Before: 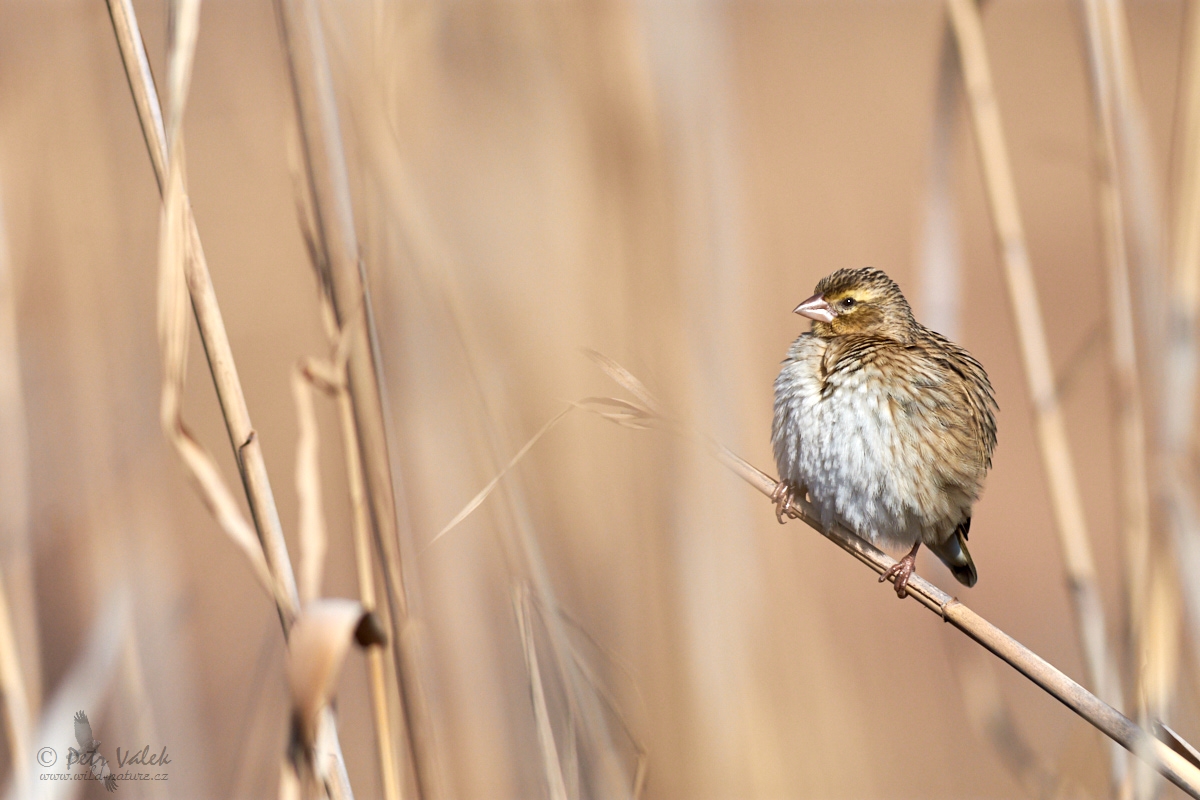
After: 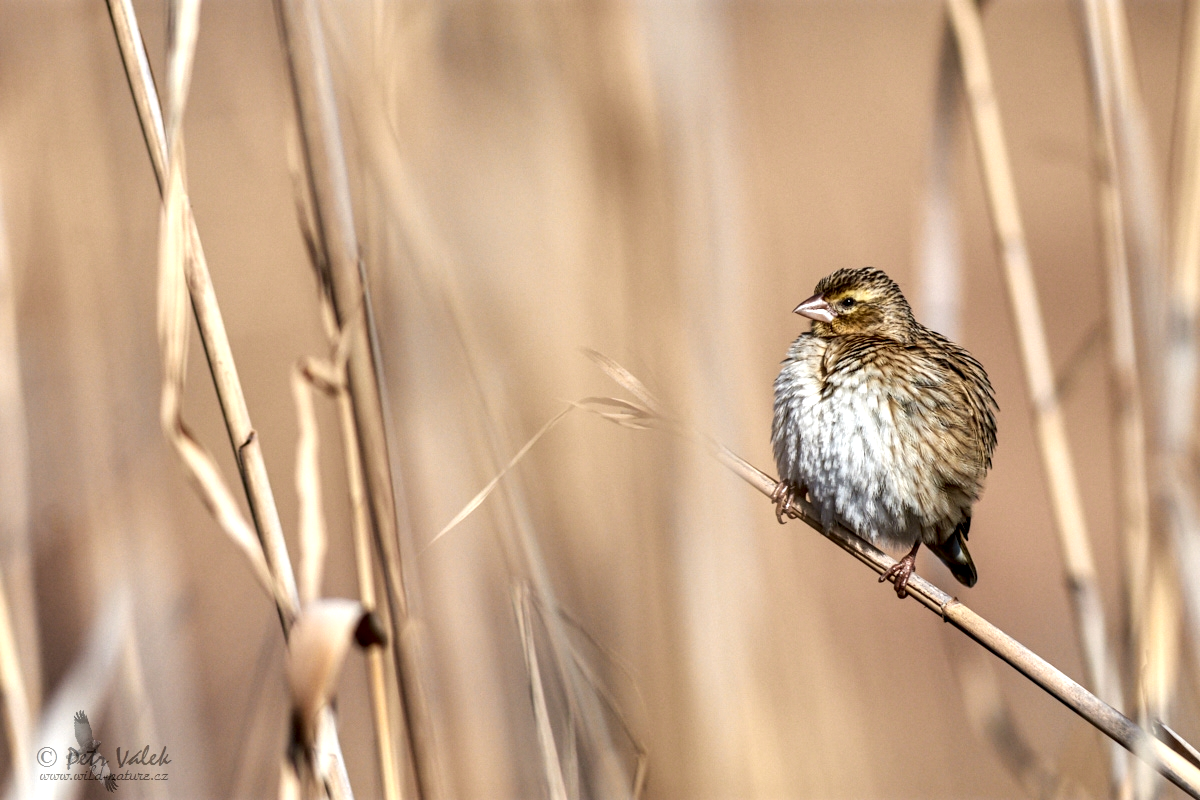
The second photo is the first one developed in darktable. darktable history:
local contrast: highlights 20%, shadows 72%, detail 170%
